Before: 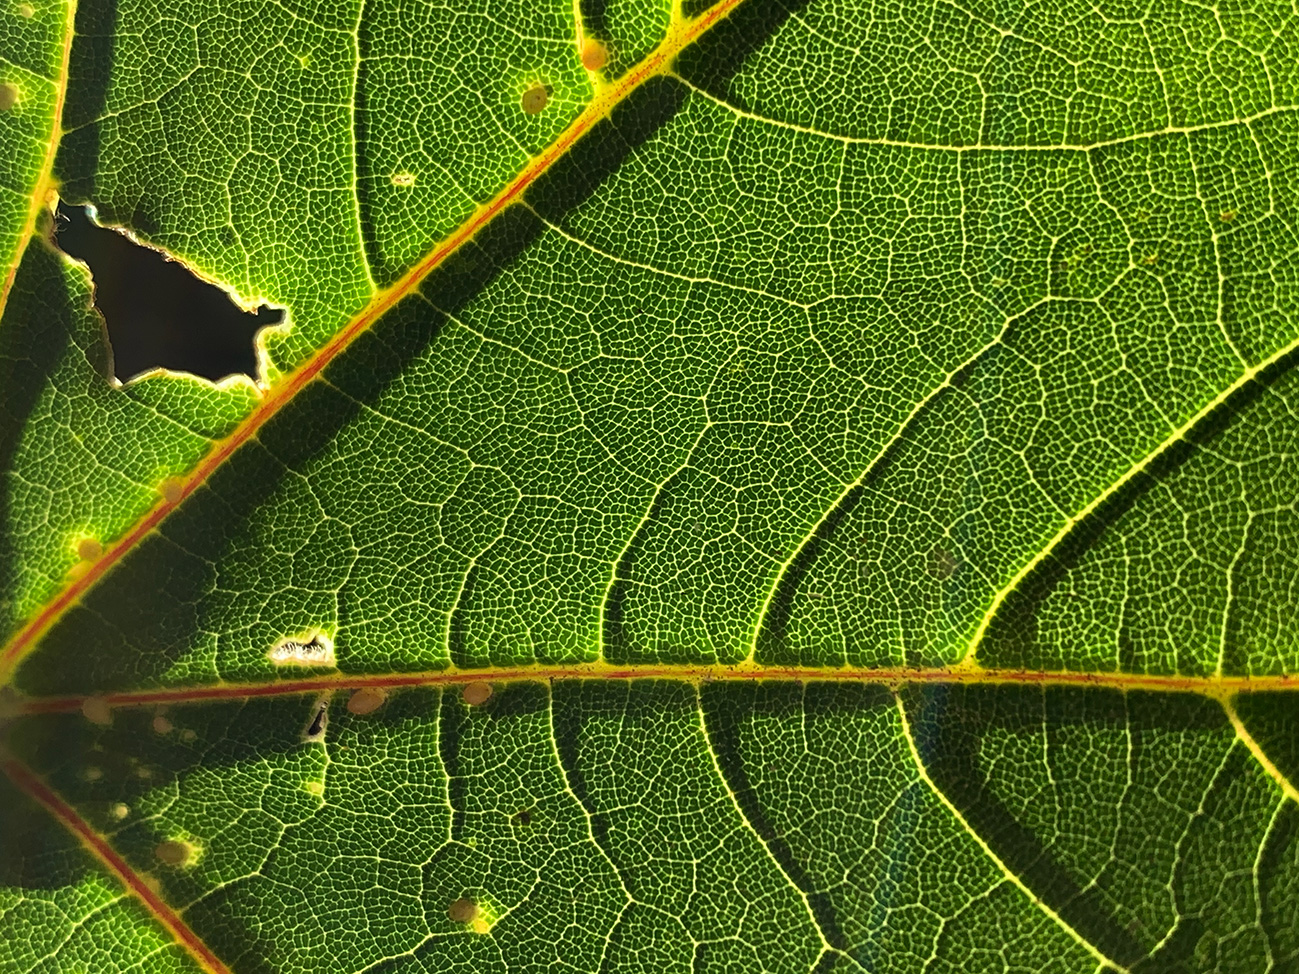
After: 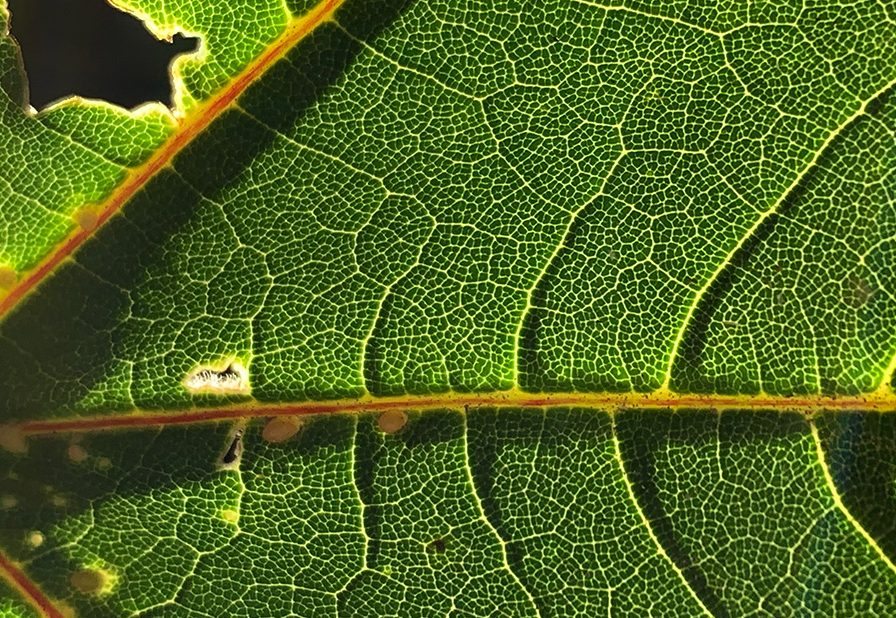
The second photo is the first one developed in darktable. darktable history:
crop: left 6.613%, top 27.957%, right 23.875%, bottom 8.423%
